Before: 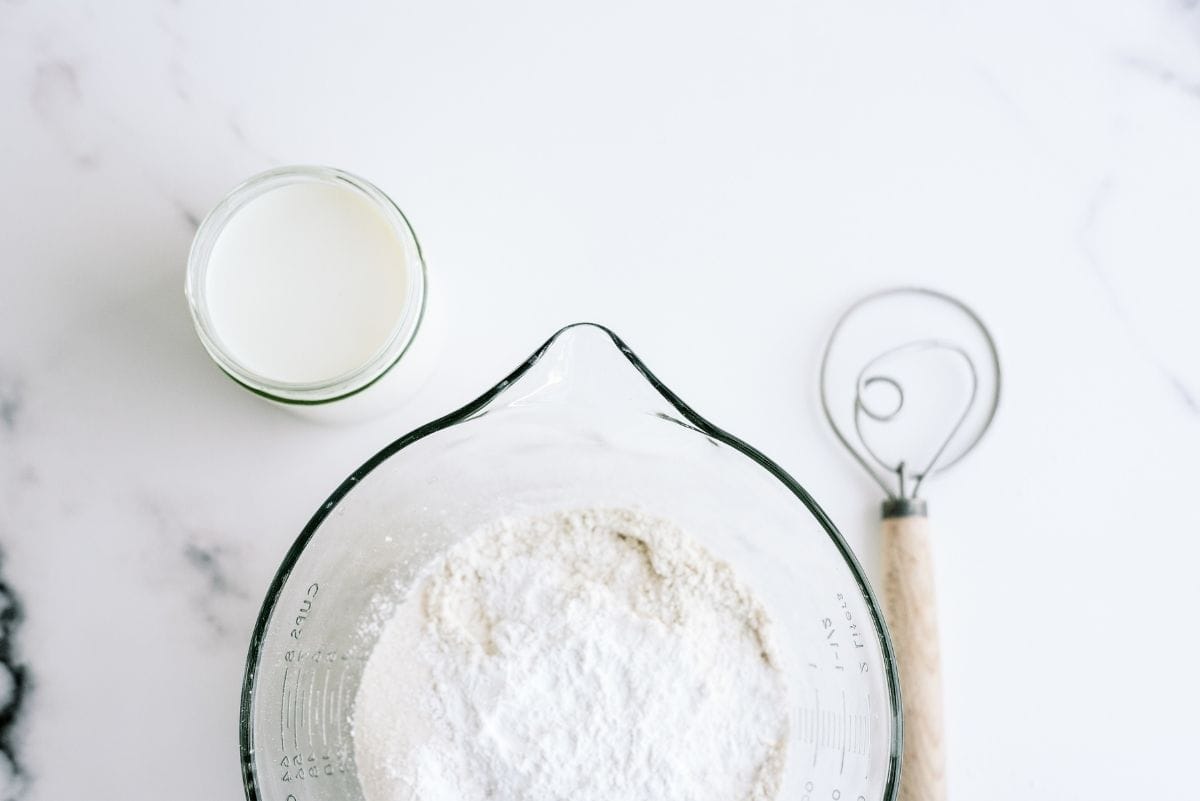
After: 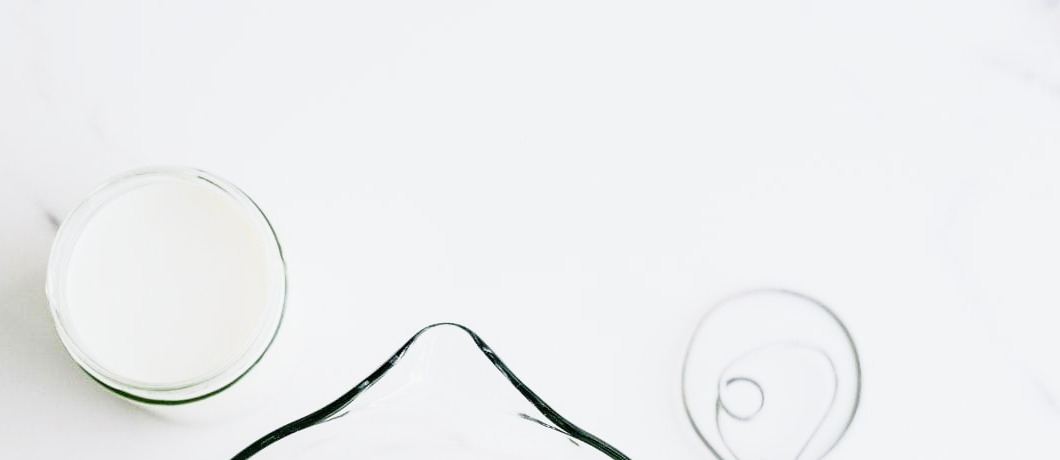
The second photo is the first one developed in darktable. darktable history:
tone curve: curves: ch0 [(0, 0) (0.105, 0.068) (0.195, 0.162) (0.283, 0.283) (0.384, 0.404) (0.485, 0.531) (0.638, 0.681) (0.795, 0.879) (1, 0.977)]; ch1 [(0, 0) (0.161, 0.092) (0.35, 0.33) (0.379, 0.401) (0.456, 0.469) (0.498, 0.506) (0.521, 0.549) (0.58, 0.624) (0.635, 0.671) (1, 1)]; ch2 [(0, 0) (0.371, 0.362) (0.437, 0.437) (0.483, 0.484) (0.53, 0.515) (0.56, 0.58) (0.622, 0.606) (1, 1)], preserve colors none
crop and rotate: left 11.622%, bottom 42.535%
